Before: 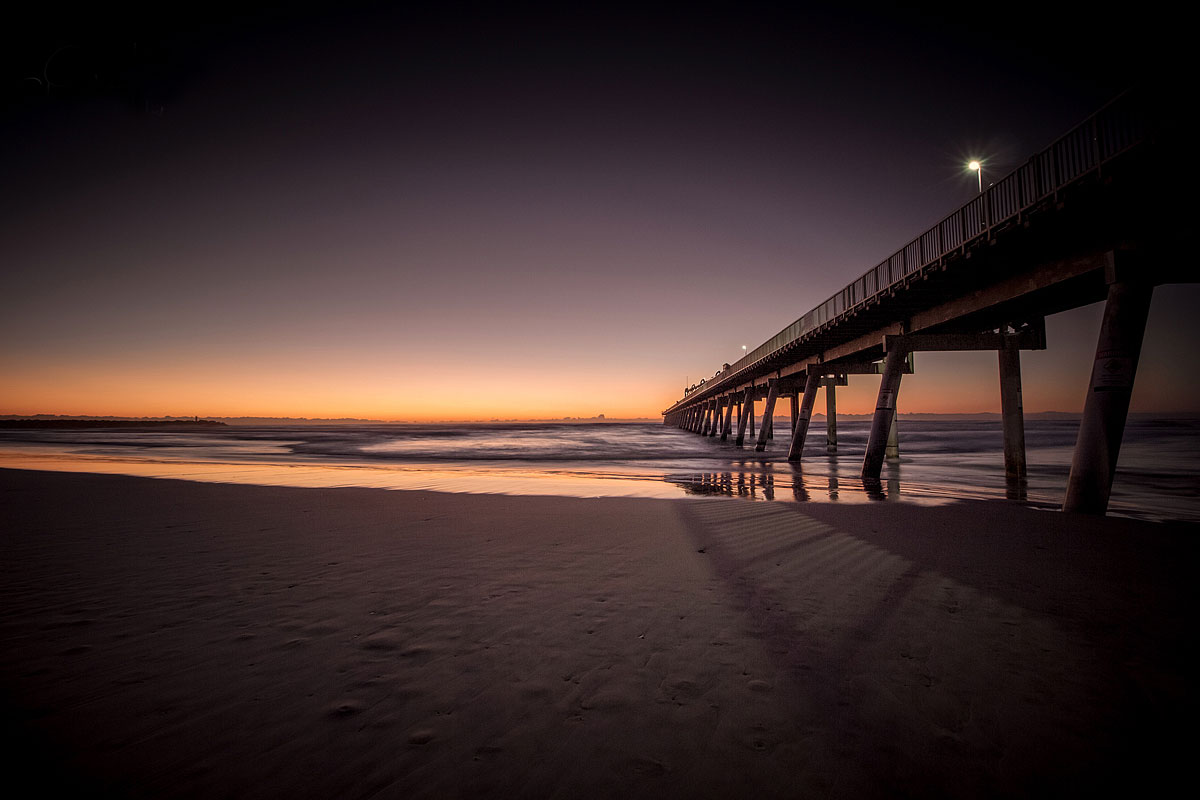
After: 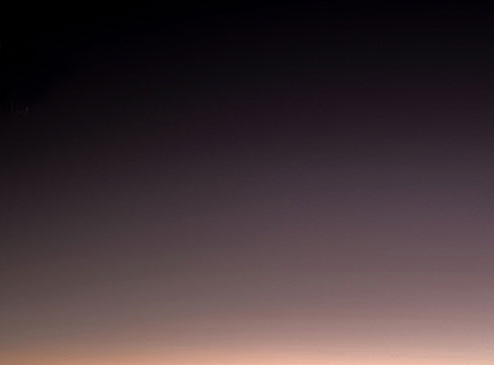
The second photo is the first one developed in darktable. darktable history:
crop and rotate: left 11.312%, top 0.097%, right 47.502%, bottom 54.237%
tone equalizer: -8 EV 0 EV, -7 EV -0.003 EV, -6 EV 0.005 EV, -5 EV -0.038 EV, -4 EV -0.127 EV, -3 EV -0.143 EV, -2 EV 0.265 EV, -1 EV 0.709 EV, +0 EV 0.501 EV, edges refinement/feathering 500, mask exposure compensation -1.57 EV, preserve details no
